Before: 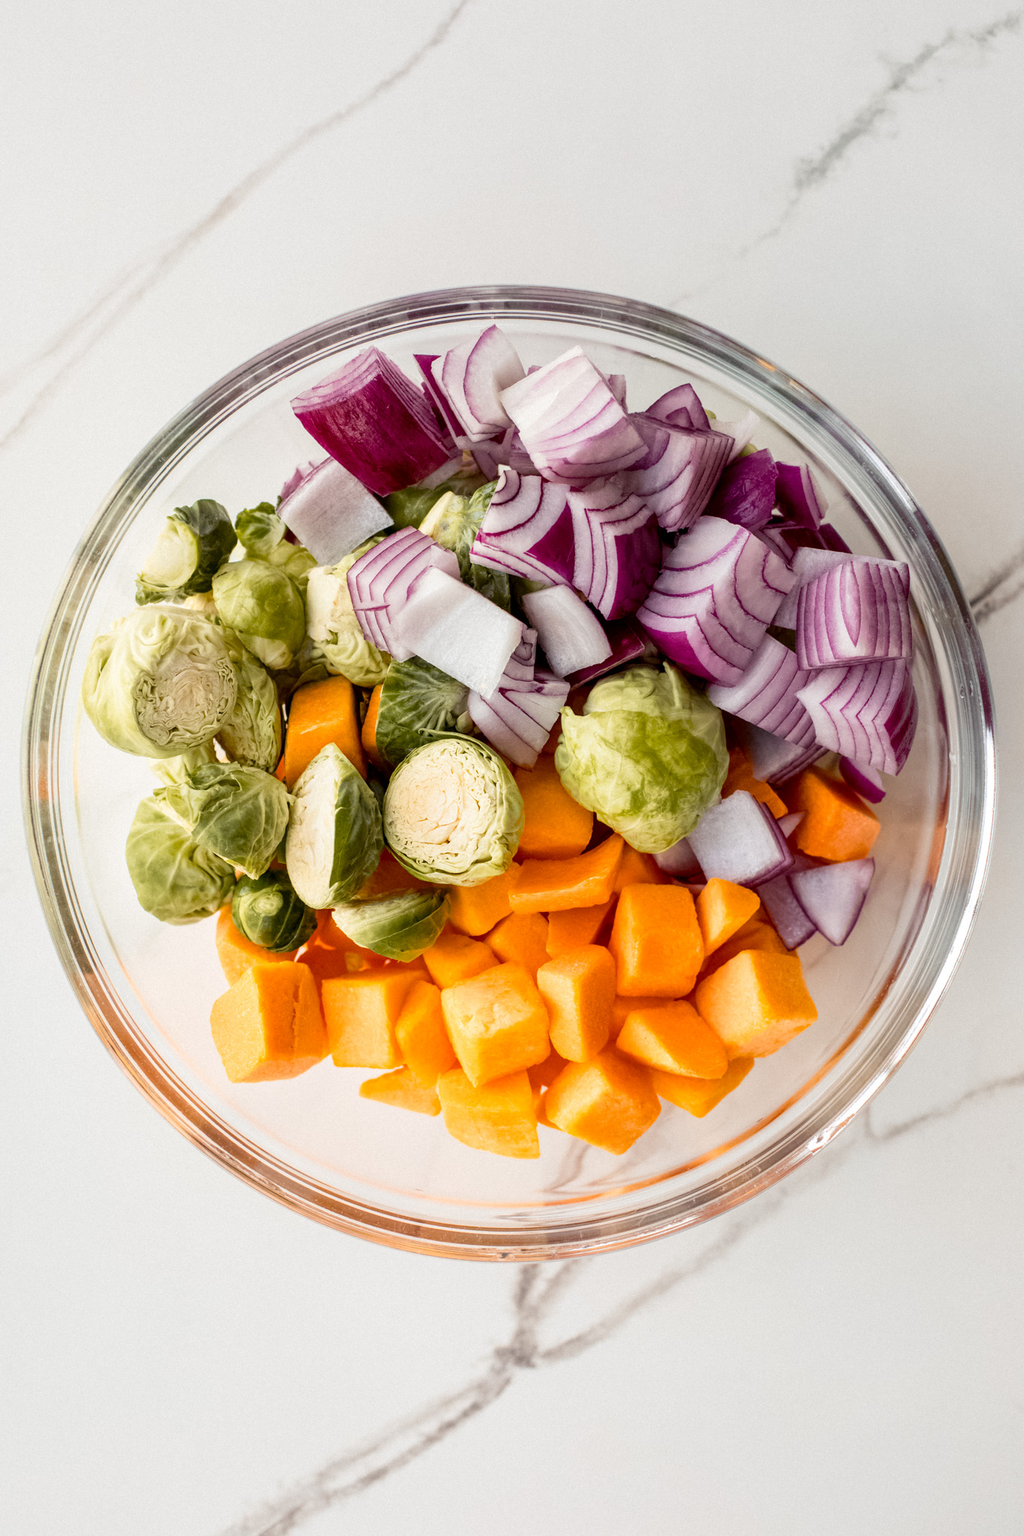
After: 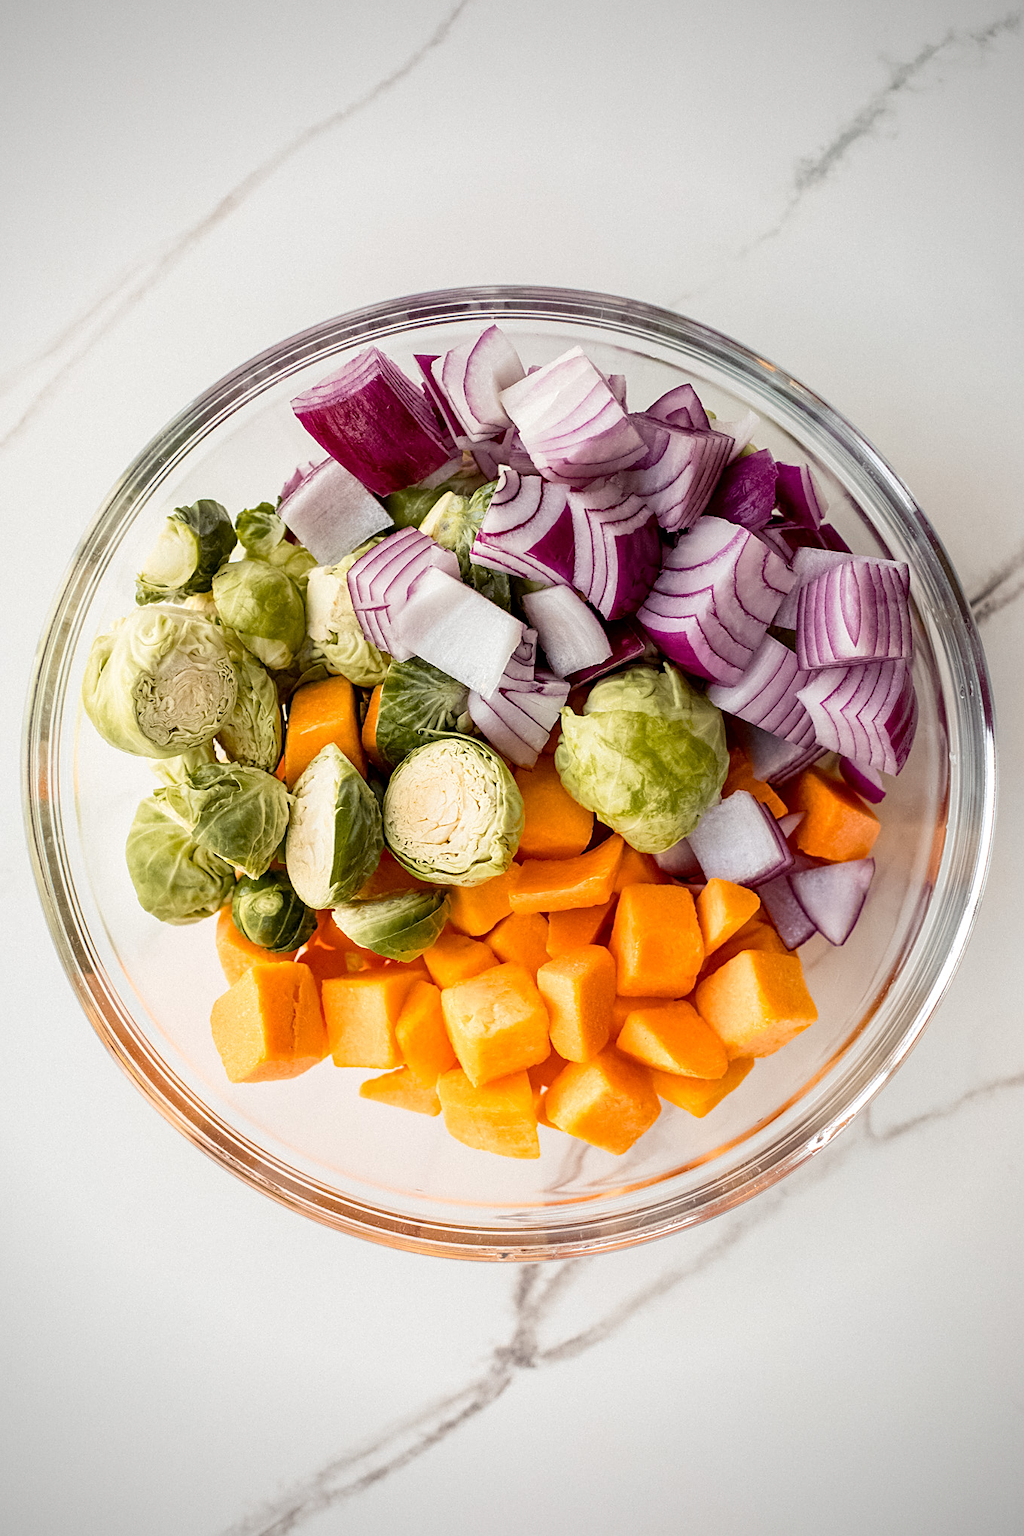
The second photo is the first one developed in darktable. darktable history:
vignetting: on, module defaults
sharpen: on, module defaults
